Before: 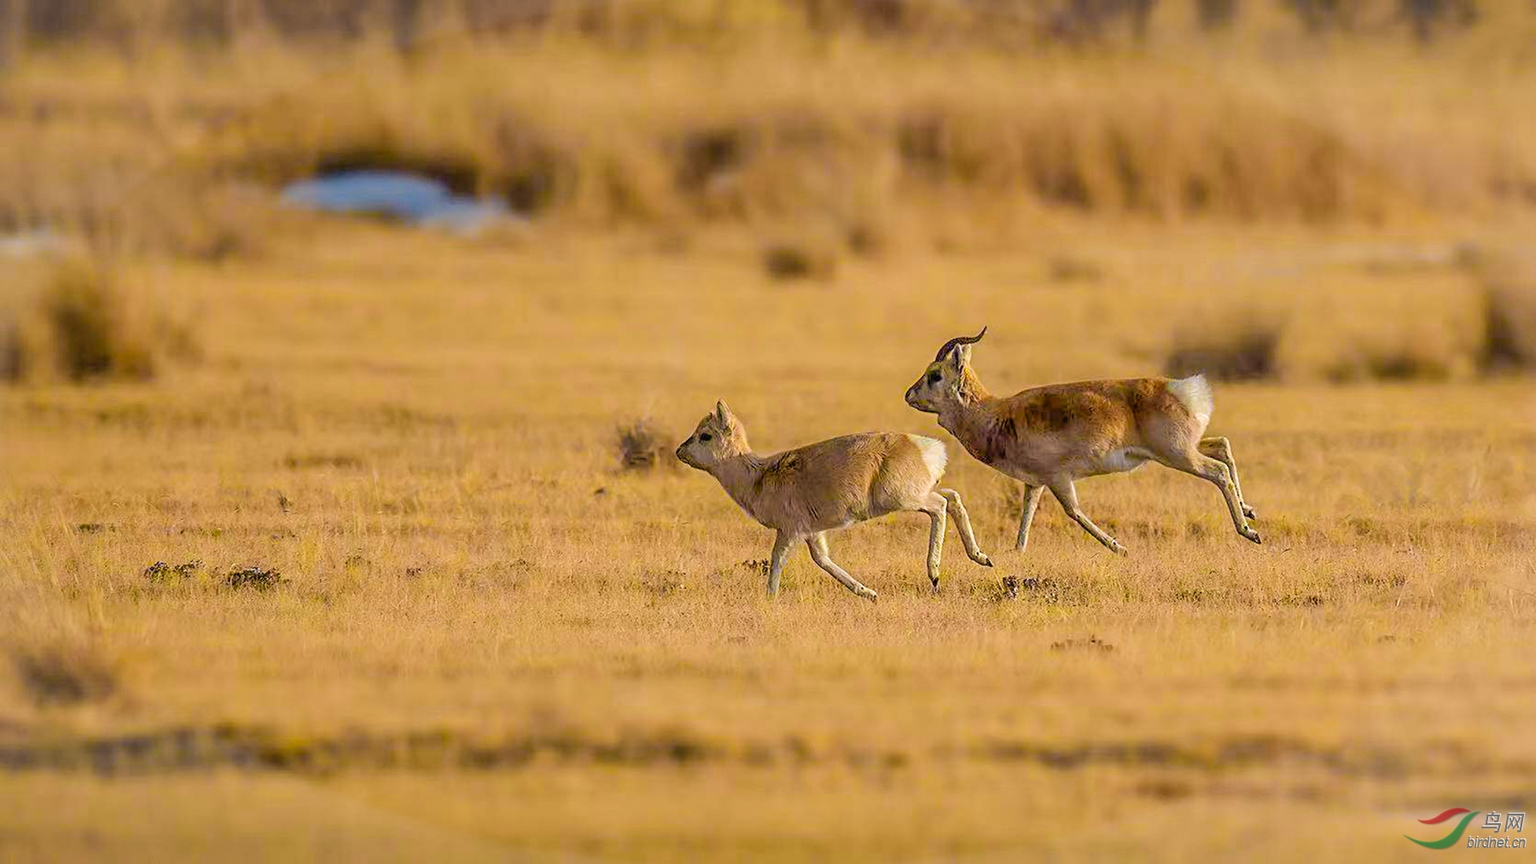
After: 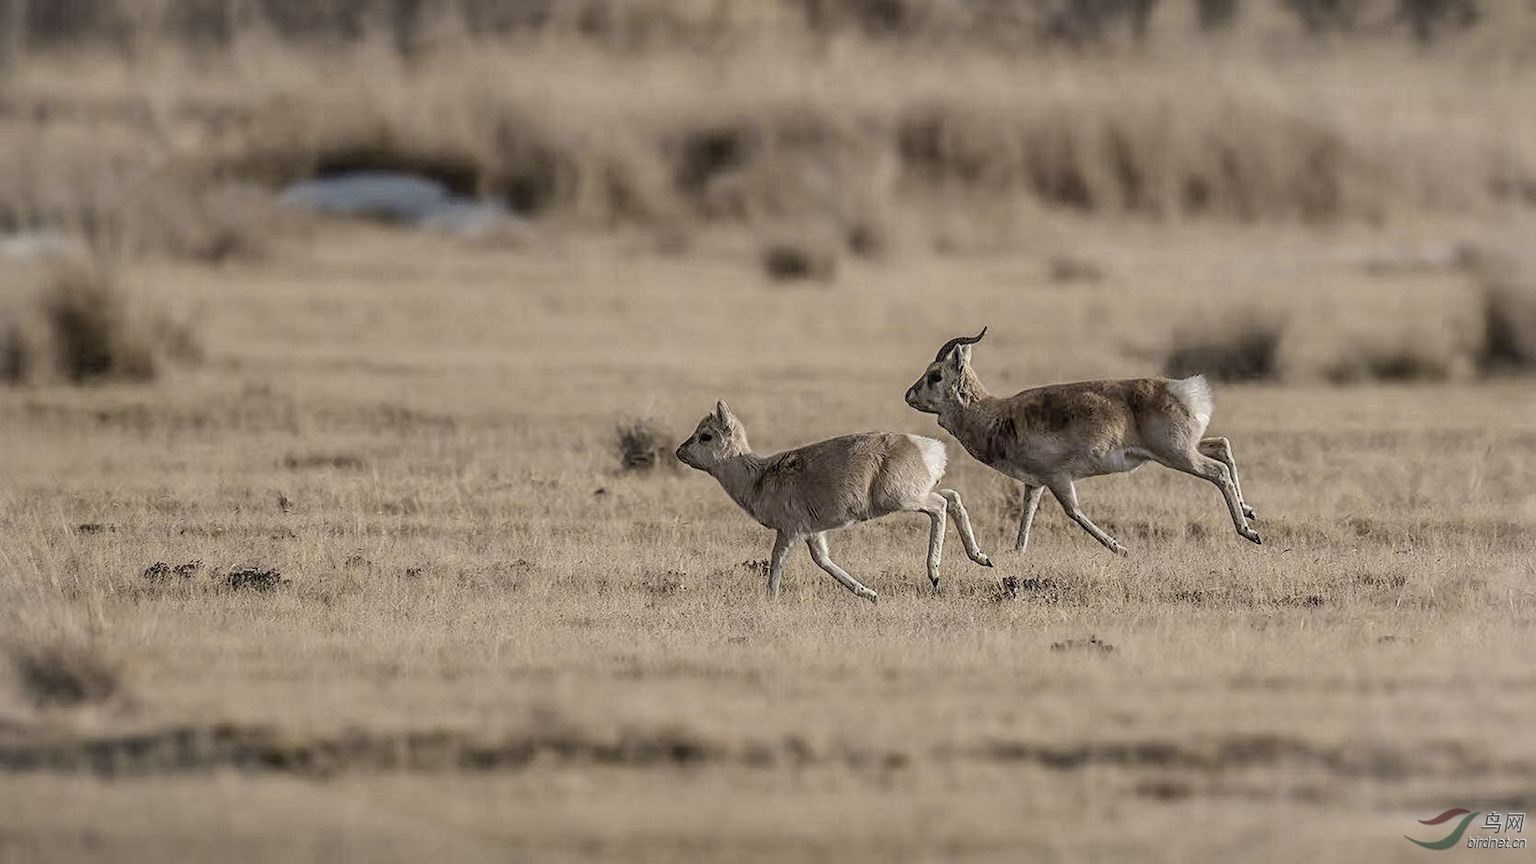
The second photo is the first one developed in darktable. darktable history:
color correction: highlights b* 0.01, saturation 0.275
tone curve: curves: ch0 [(0, 0.068) (1, 0.961)], color space Lab, independent channels, preserve colors none
local contrast: on, module defaults
exposure: compensate exposure bias true, compensate highlight preservation false
contrast brightness saturation: contrast 0.066, brightness -0.126, saturation 0.062
